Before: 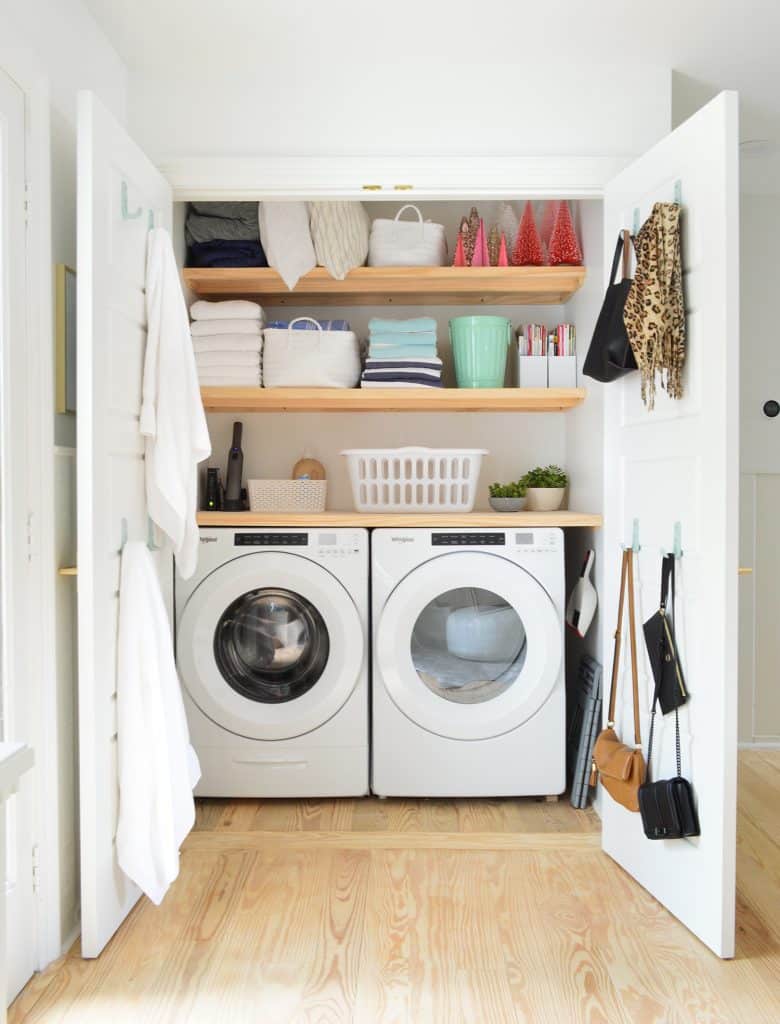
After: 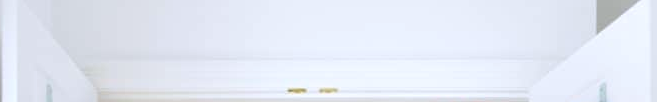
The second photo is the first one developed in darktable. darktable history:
crop and rotate: left 9.644%, top 9.491%, right 6.021%, bottom 80.509%
color calibration: illuminant as shot in camera, x 0.358, y 0.373, temperature 4628.91 K
